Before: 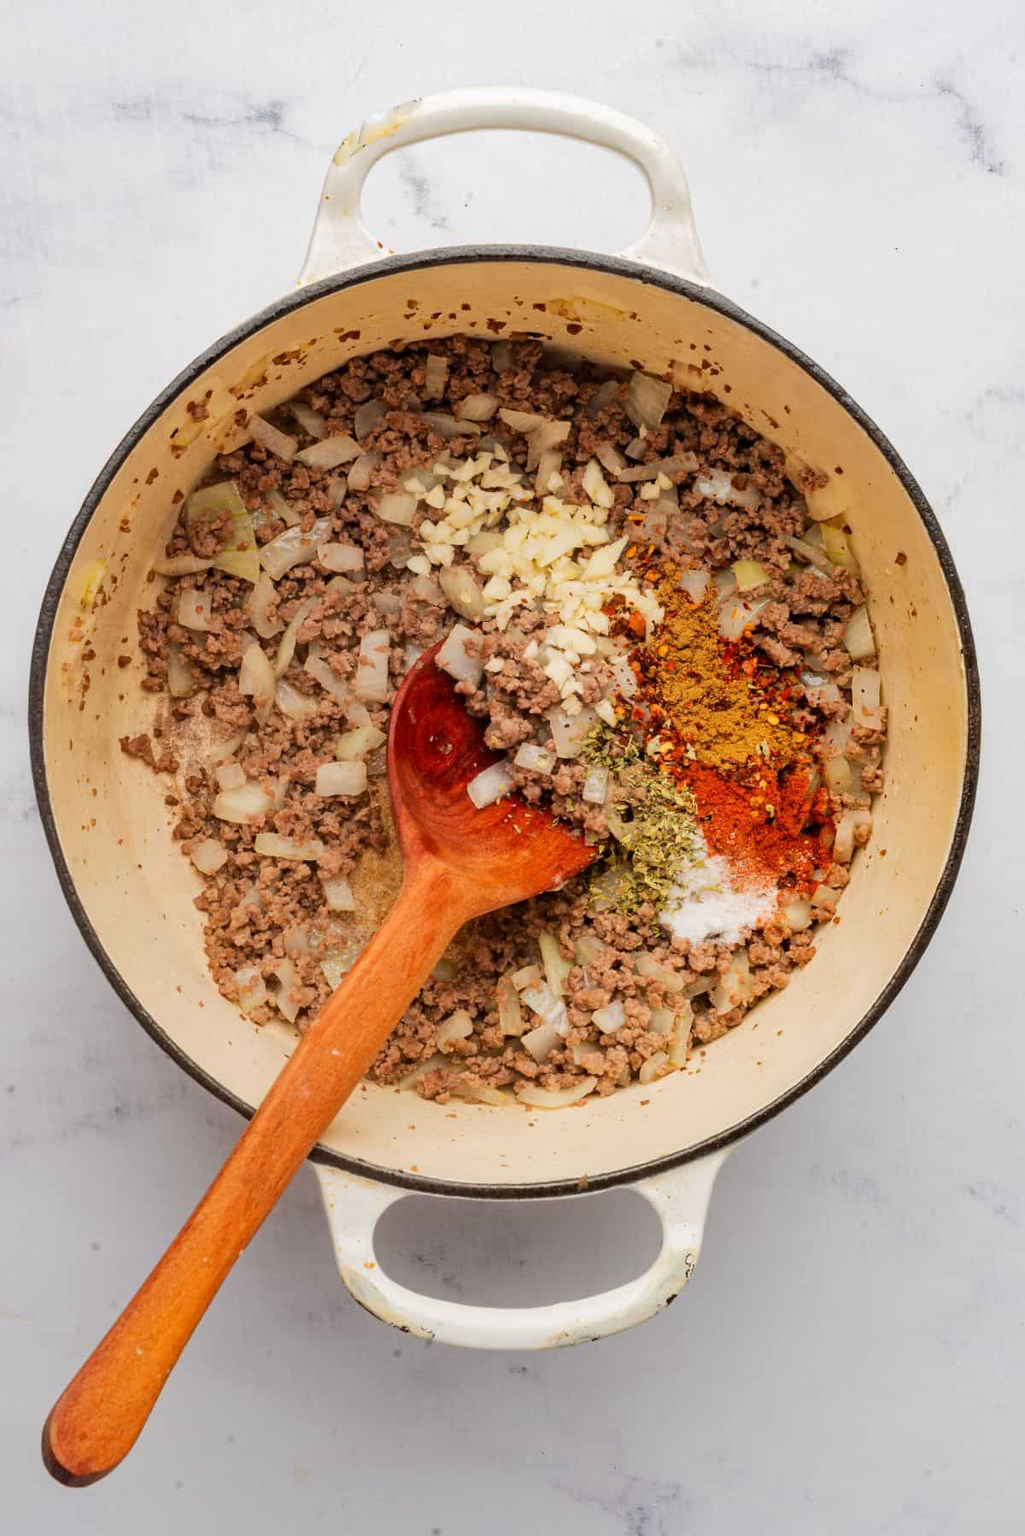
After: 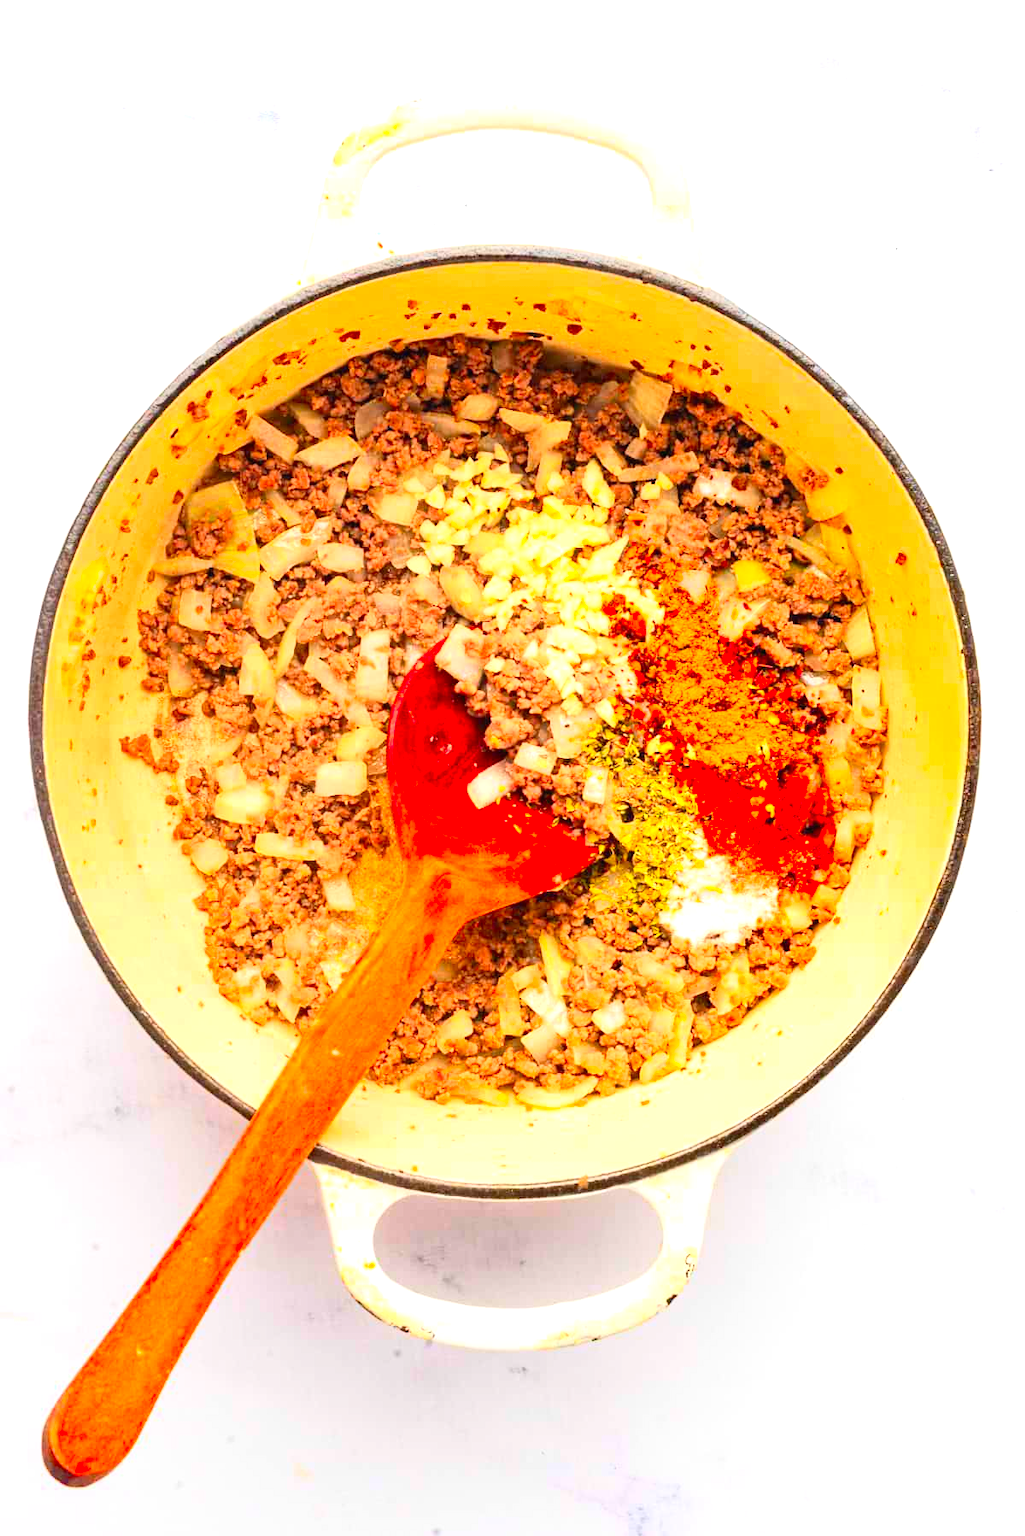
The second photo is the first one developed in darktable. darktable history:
exposure: black level correction 0, exposure 1.015 EV, compensate exposure bias true, compensate highlight preservation false
contrast brightness saturation: contrast 0.2, brightness 0.2, saturation 0.8
